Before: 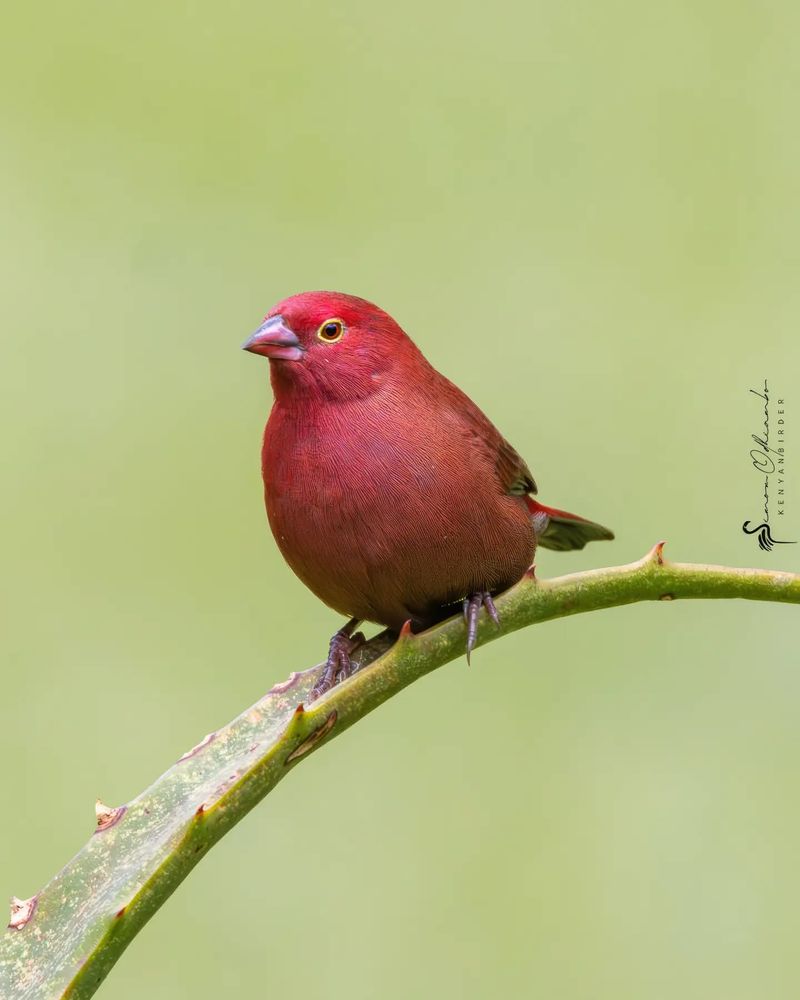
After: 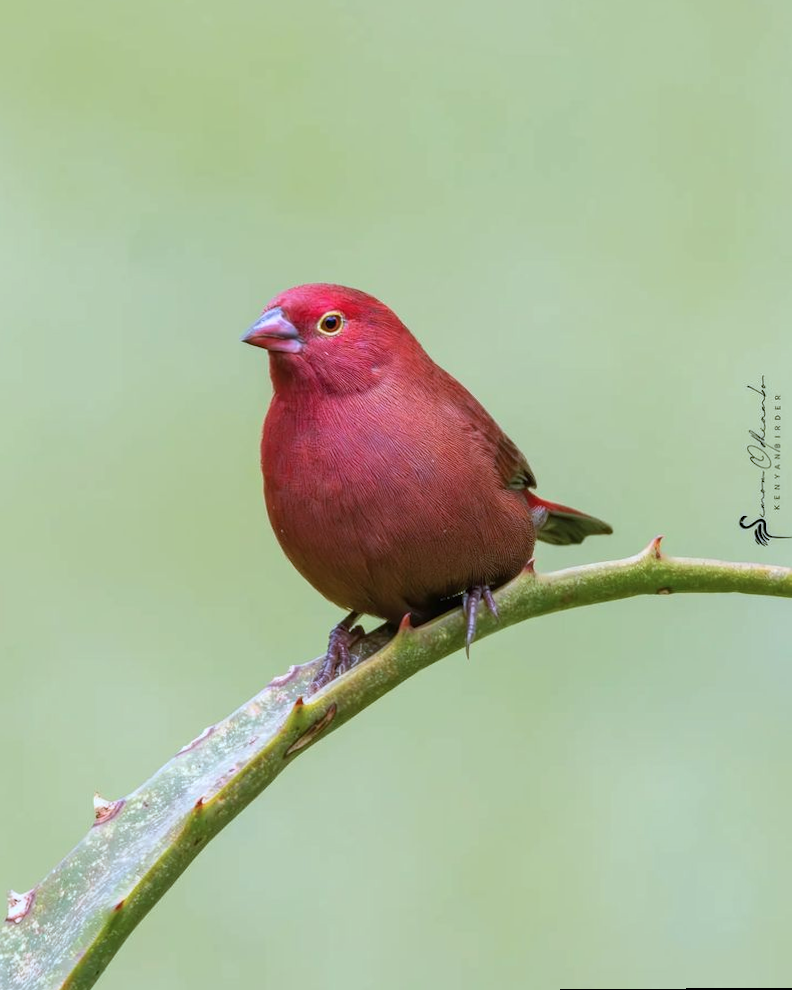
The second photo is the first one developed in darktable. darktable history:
color correction: highlights a* -2.24, highlights b* -18.1
rotate and perspective: rotation 0.174°, lens shift (vertical) 0.013, lens shift (horizontal) 0.019, shear 0.001, automatic cropping original format, crop left 0.007, crop right 0.991, crop top 0.016, crop bottom 0.997
